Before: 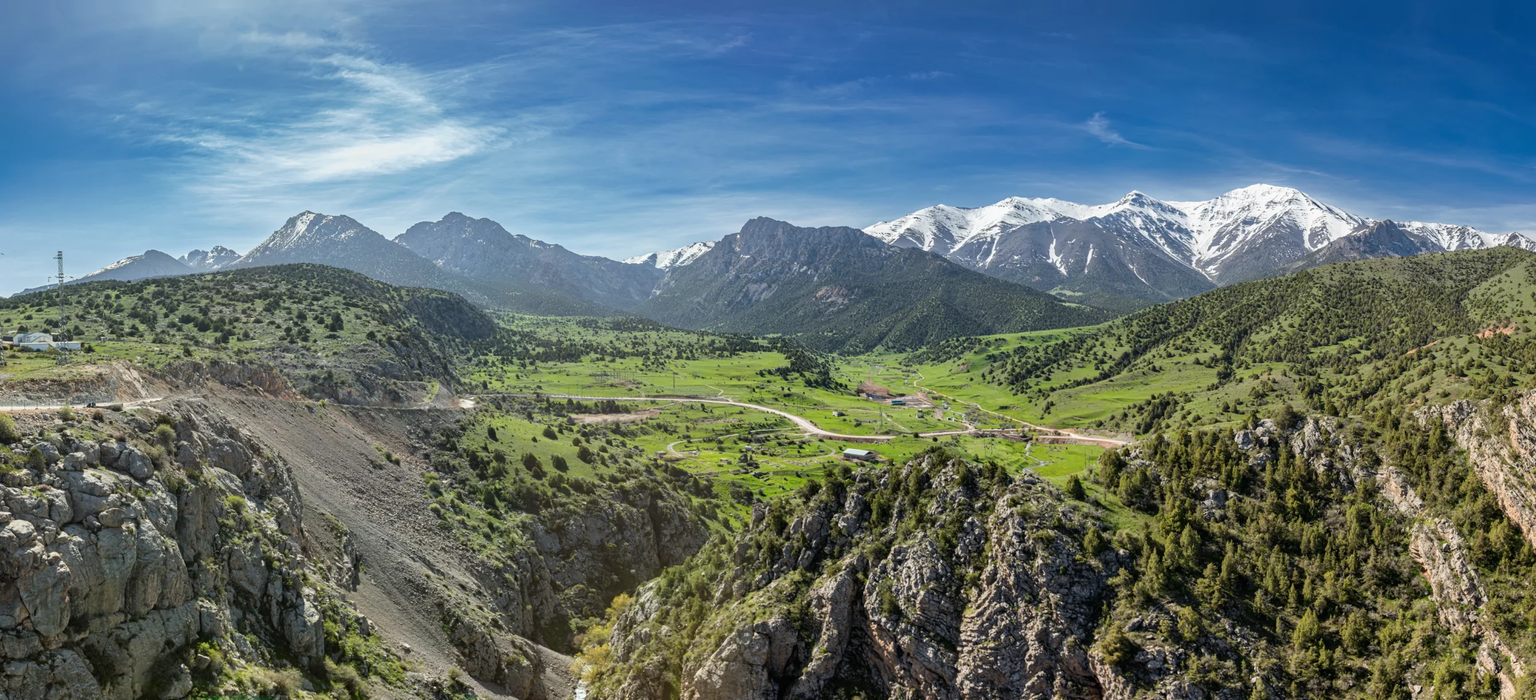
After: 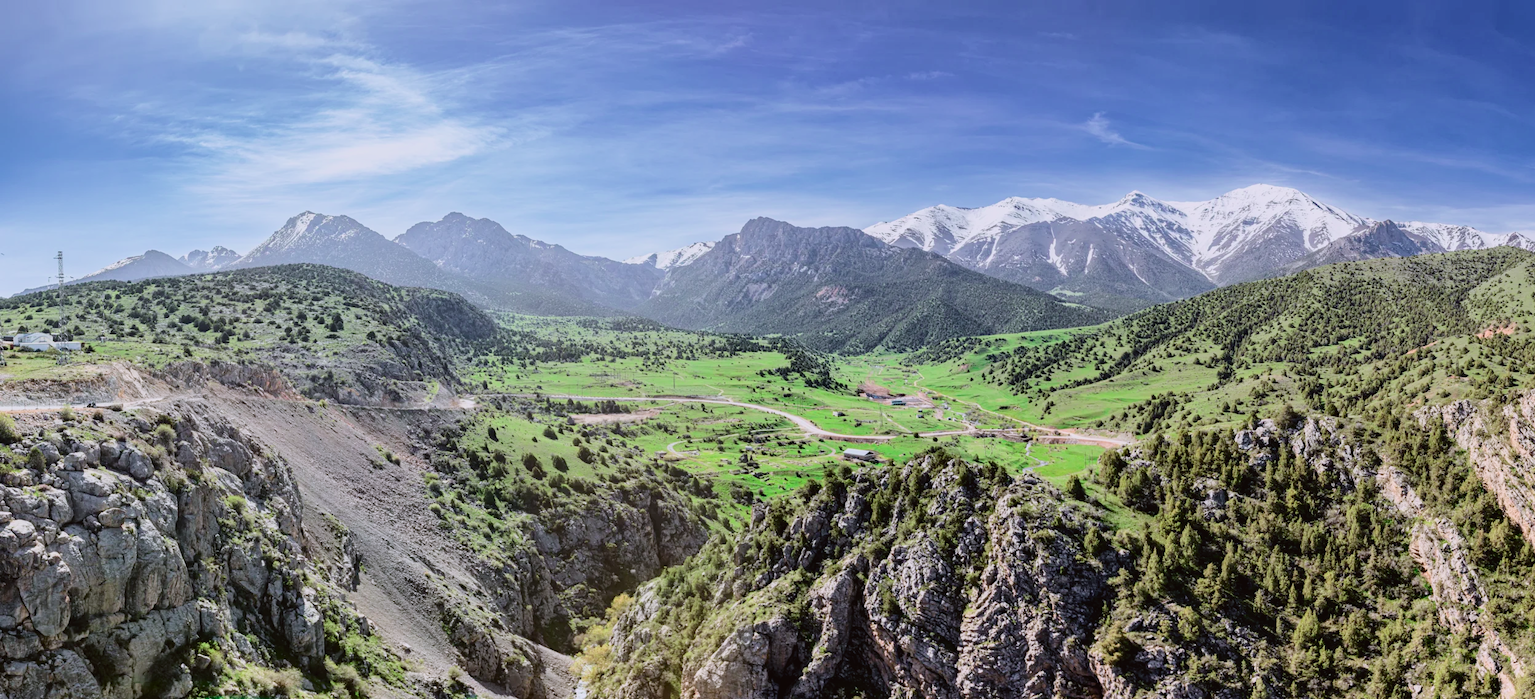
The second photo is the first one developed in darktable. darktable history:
shadows and highlights: shadows -12.5, white point adjustment 4, highlights 28.33
exposure: exposure 0.376 EV, compensate highlight preservation false
white balance: red 0.967, blue 1.119, emerald 0.756
tone curve: curves: ch0 [(0, 0.019) (0.204, 0.162) (0.491, 0.519) (0.748, 0.765) (1, 0.919)]; ch1 [(0, 0) (0.201, 0.113) (0.372, 0.282) (0.443, 0.434) (0.496, 0.504) (0.566, 0.585) (0.761, 0.803) (1, 1)]; ch2 [(0, 0) (0.434, 0.447) (0.483, 0.487) (0.555, 0.563) (0.697, 0.68) (1, 1)], color space Lab, independent channels, preserve colors none
filmic rgb: hardness 4.17, contrast 0.921
